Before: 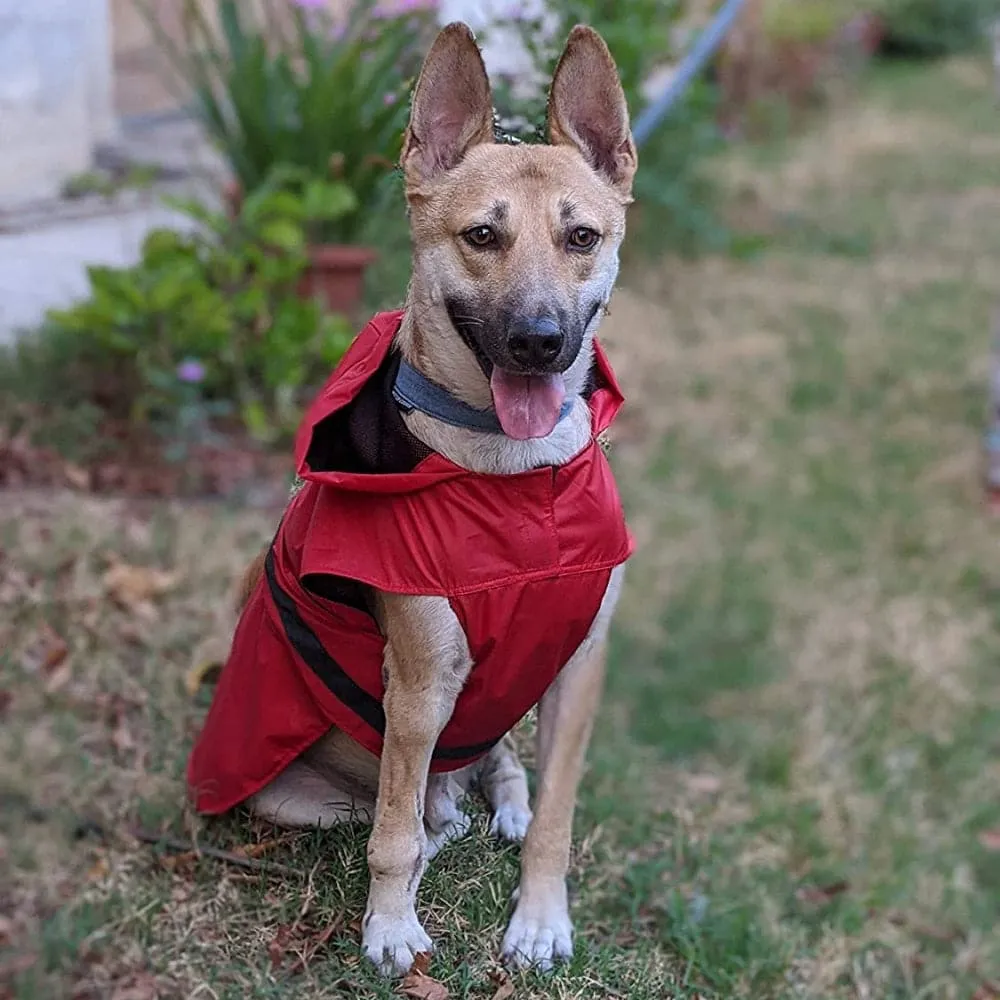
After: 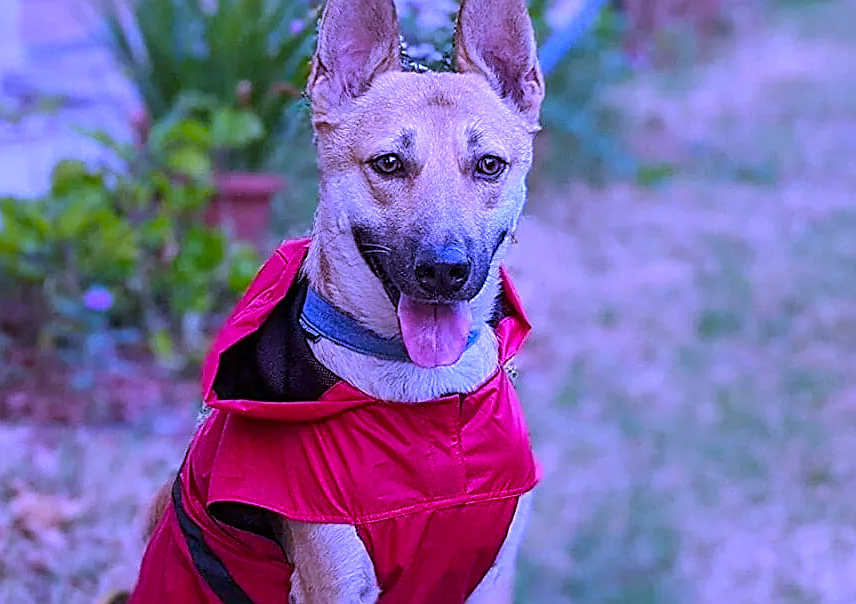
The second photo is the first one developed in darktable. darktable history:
crop and rotate: left 9.345%, top 7.22%, right 4.982%, bottom 32.331%
white balance: red 0.98, blue 1.61
color balance rgb: perceptual saturation grading › global saturation 25%, perceptual brilliance grading › mid-tones 10%, perceptual brilliance grading › shadows 15%, global vibrance 20%
sharpen: on, module defaults
